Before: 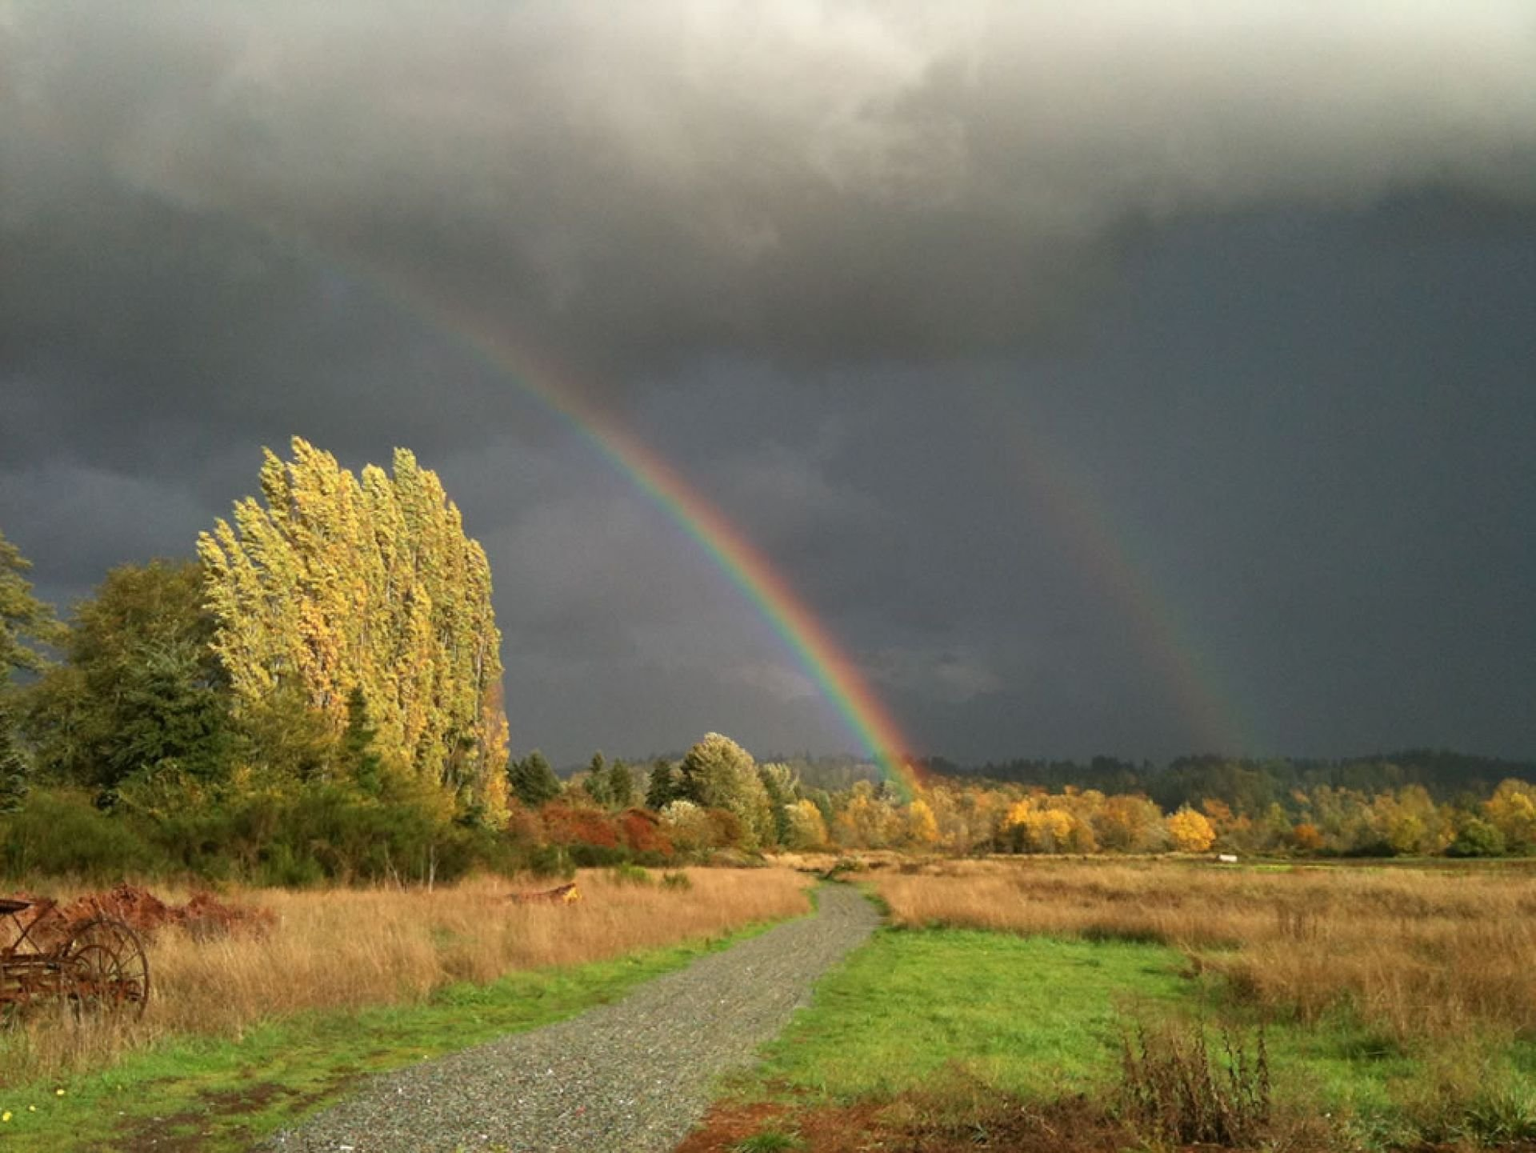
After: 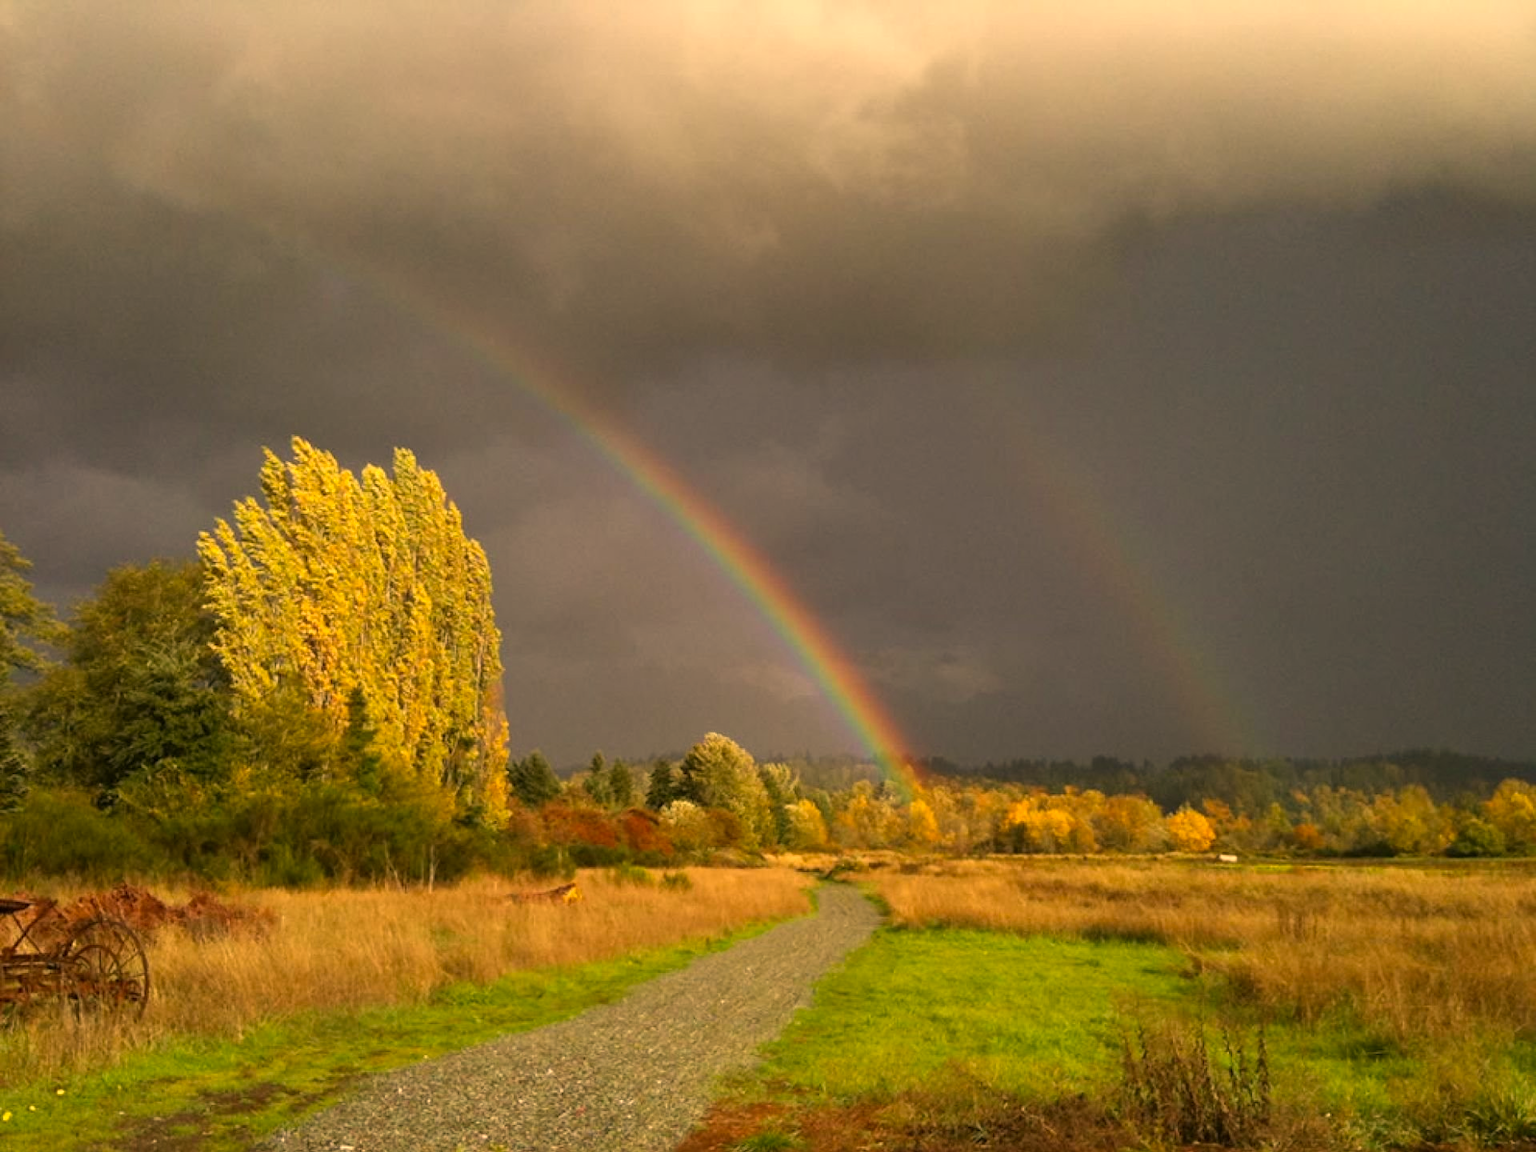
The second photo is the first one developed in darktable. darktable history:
color correction: highlights a* 15.01, highlights b* 31.8
